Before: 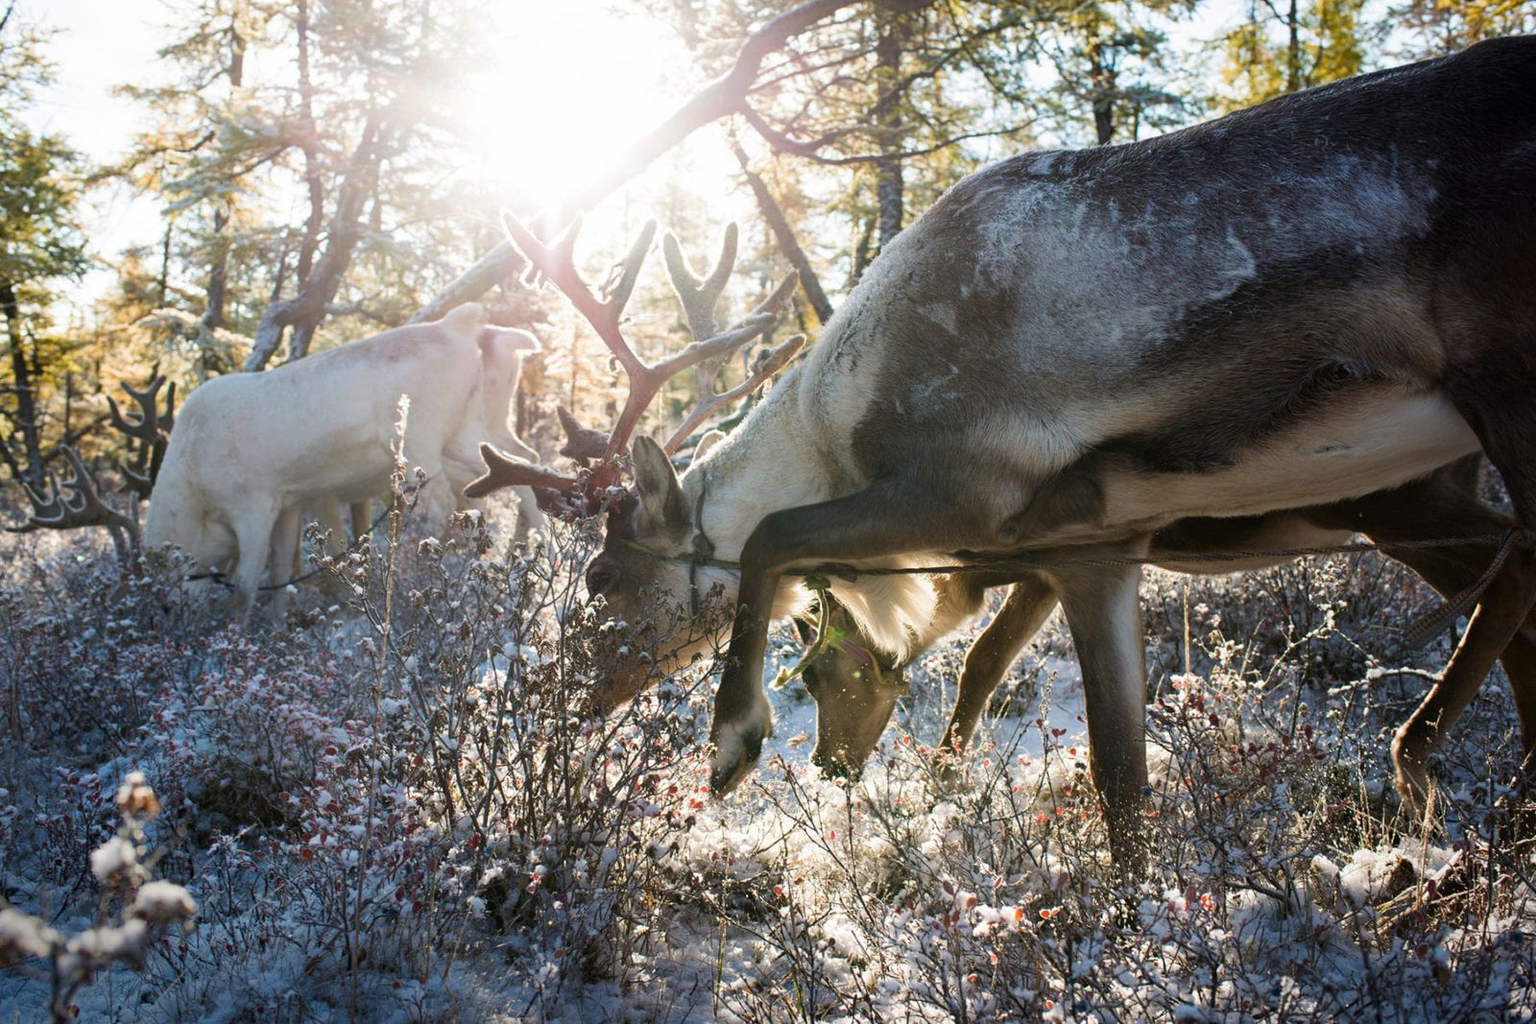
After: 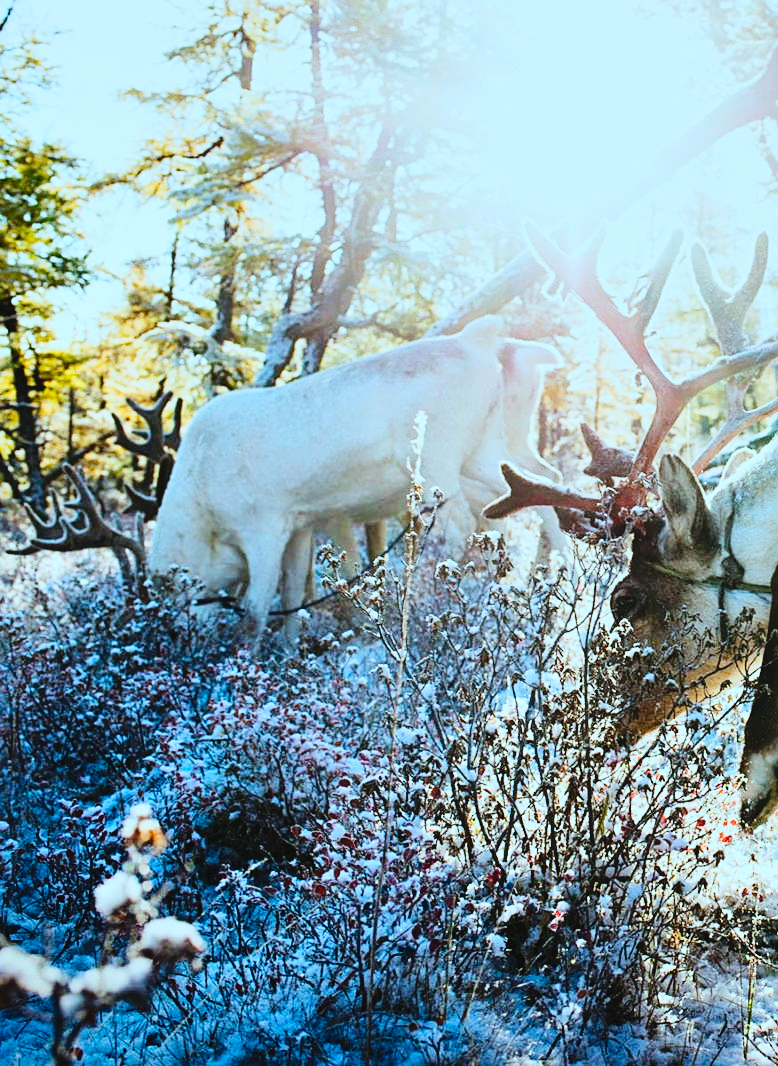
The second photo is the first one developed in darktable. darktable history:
crop and rotate: left 0.055%, top 0%, right 51.285%
local contrast: mode bilateral grid, contrast 11, coarseness 25, detail 115%, midtone range 0.2
color correction: highlights a* -12, highlights b* -14.96
contrast brightness saturation: saturation 0.507
sharpen: radius 2.137, amount 0.387, threshold 0.218
base curve: curves: ch0 [(0, 0) (0.036, 0.025) (0.121, 0.166) (0.206, 0.329) (0.605, 0.79) (1, 1)]
tone curve: curves: ch0 [(0, 0.037) (0.045, 0.055) (0.155, 0.138) (0.29, 0.325) (0.428, 0.513) (0.604, 0.71) (0.824, 0.882) (1, 0.965)]; ch1 [(0, 0) (0.339, 0.334) (0.445, 0.419) (0.476, 0.454) (0.498, 0.498) (0.53, 0.515) (0.557, 0.556) (0.609, 0.649) (0.716, 0.746) (1, 1)]; ch2 [(0, 0) (0.327, 0.318) (0.417, 0.426) (0.46, 0.453) (0.502, 0.5) (0.526, 0.52) (0.554, 0.541) (0.626, 0.65) (0.749, 0.746) (1, 1)], preserve colors none
shadows and highlights: soften with gaussian
